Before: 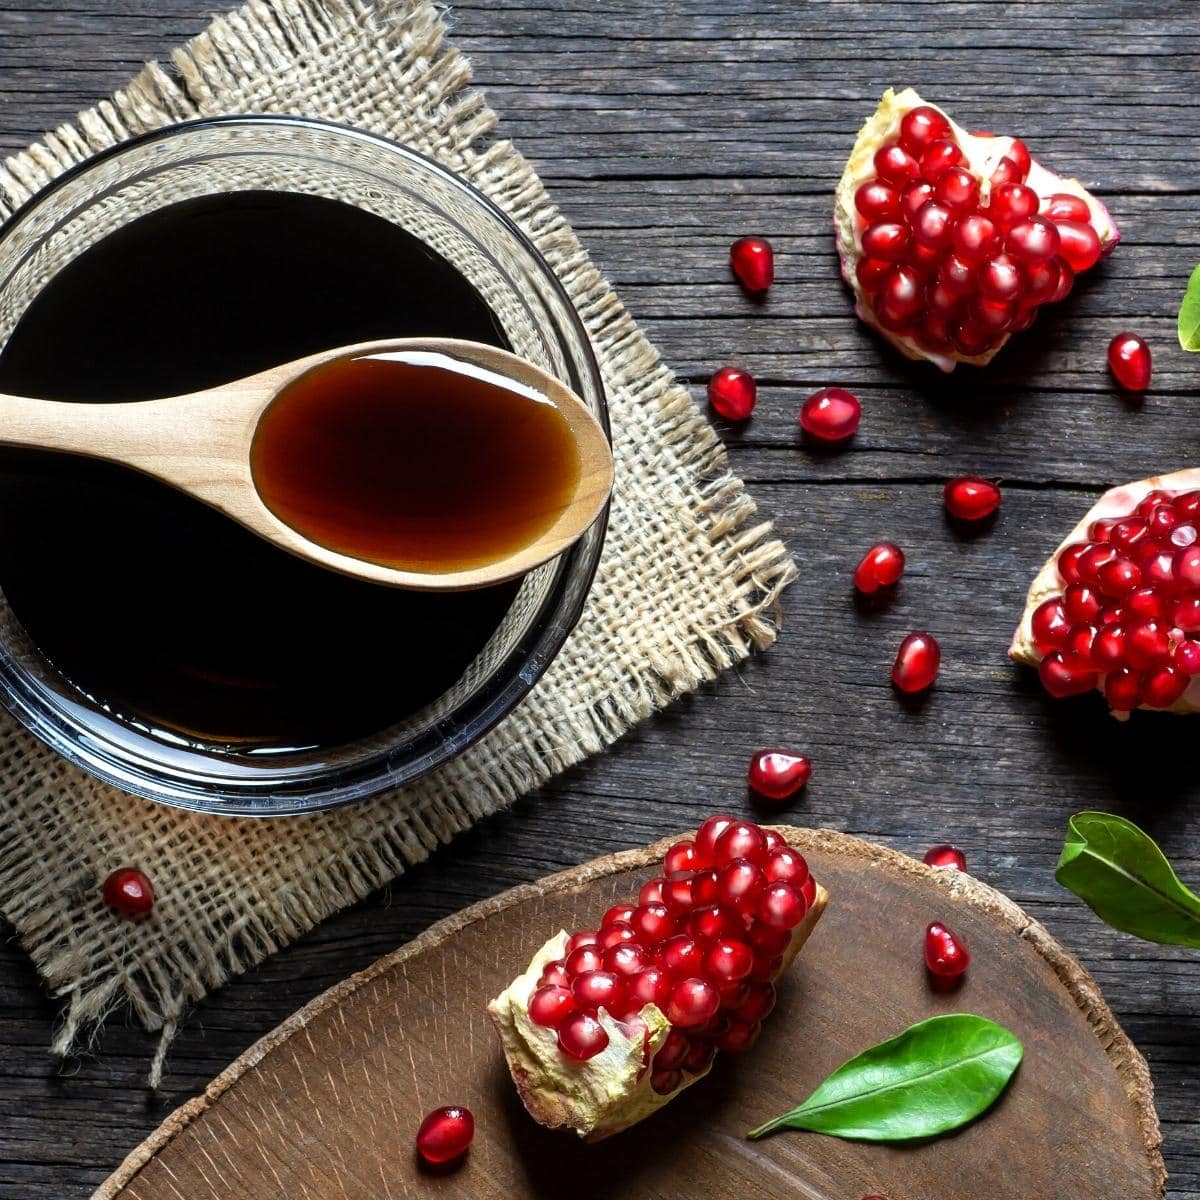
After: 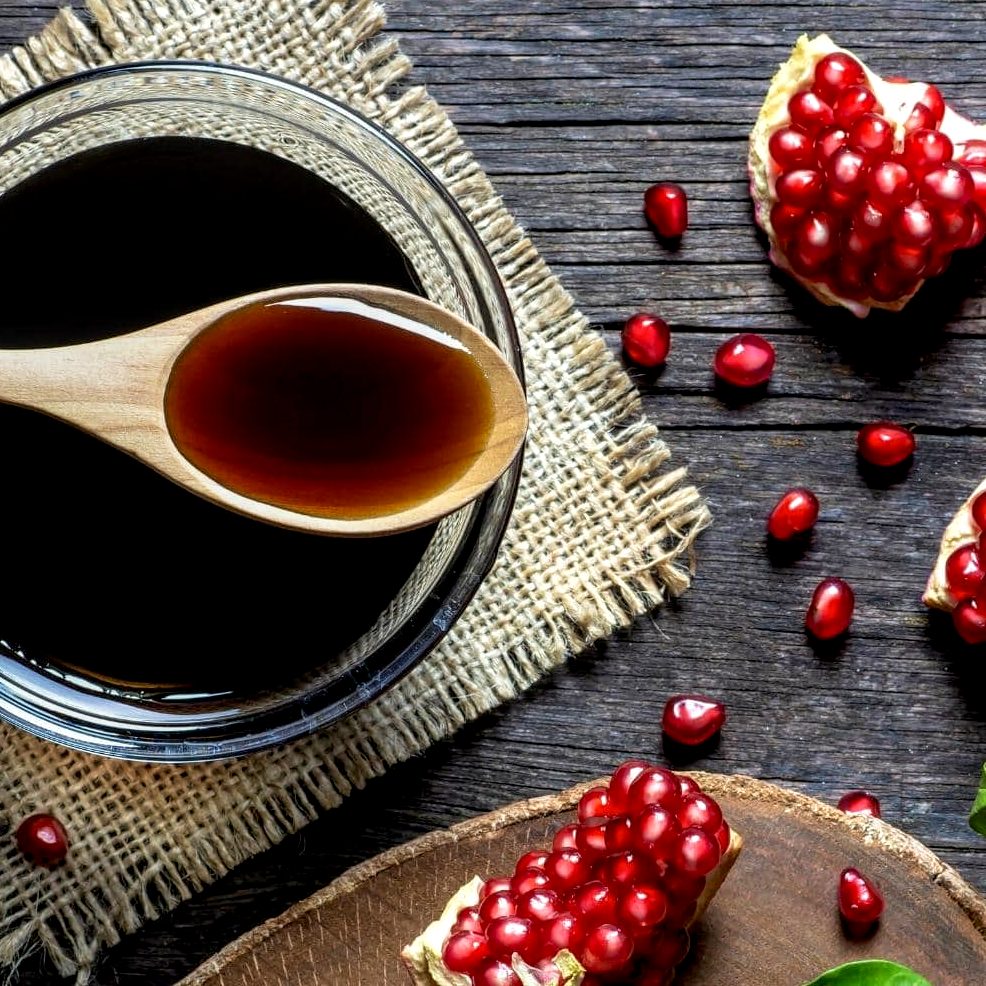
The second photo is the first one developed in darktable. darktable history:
exposure: black level correction 0.005, exposure 0.014 EV, compensate highlight preservation false
local contrast: detail 130%
velvia: on, module defaults
crop and rotate: left 7.196%, top 4.574%, right 10.605%, bottom 13.178%
